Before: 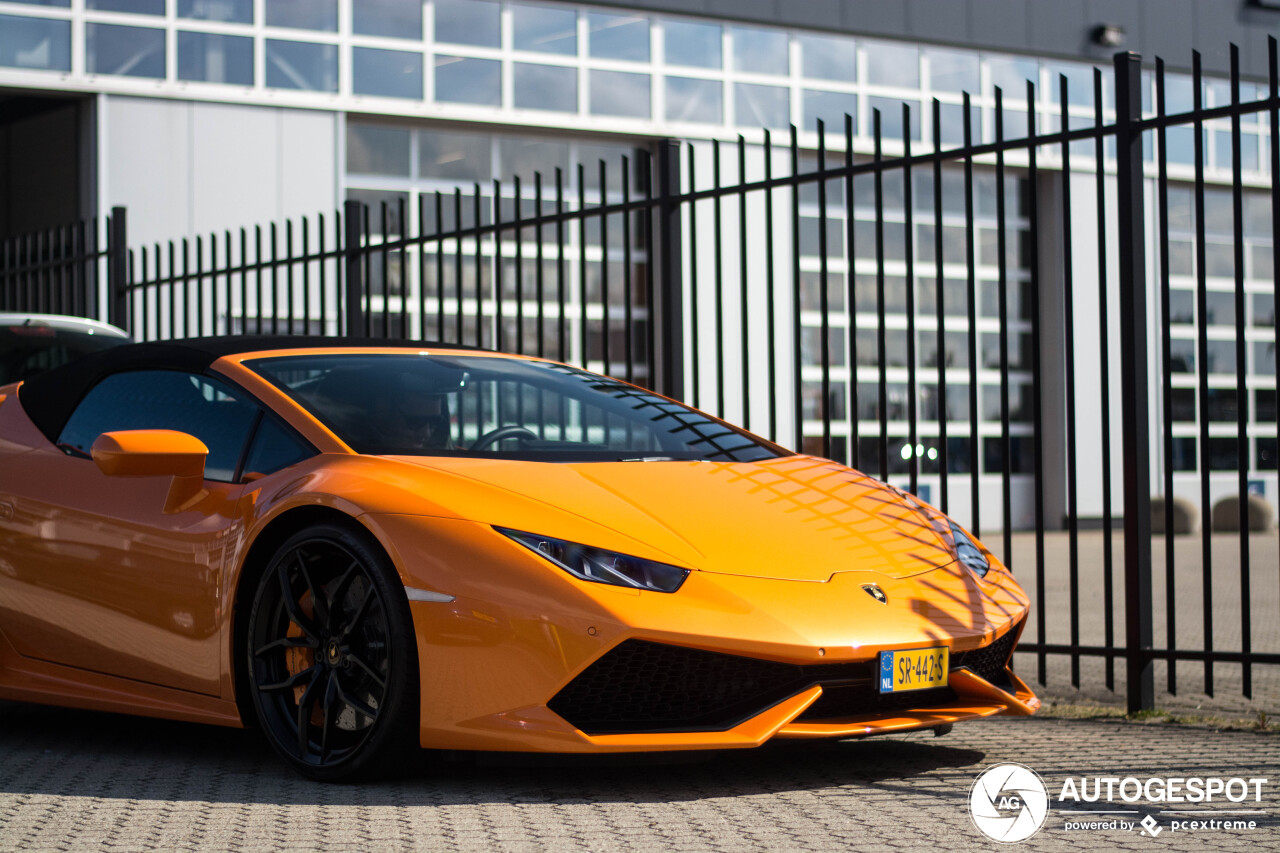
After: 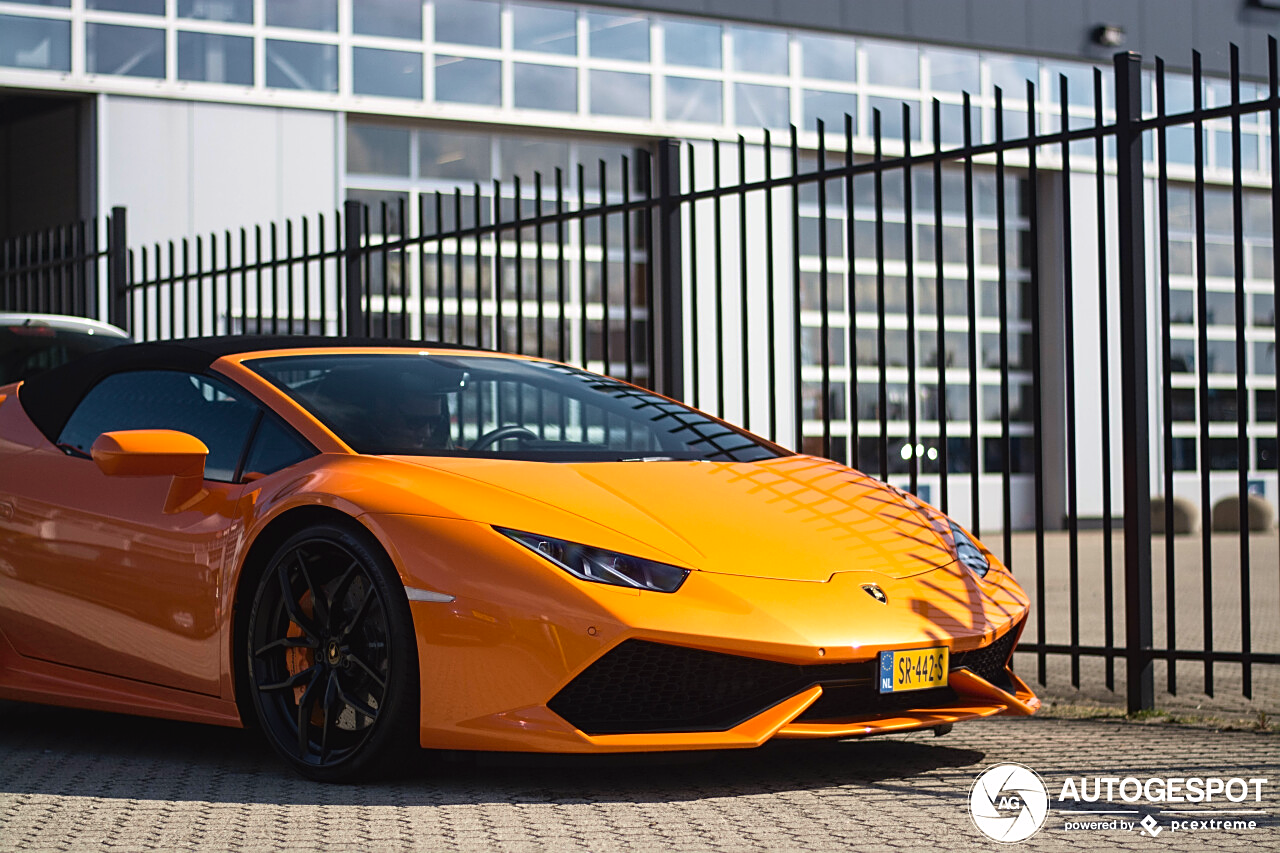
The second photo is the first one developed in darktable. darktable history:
tone curve: curves: ch0 [(0, 0.024) (0.119, 0.146) (0.474, 0.485) (0.718, 0.739) (0.817, 0.839) (1, 0.998)]; ch1 [(0, 0) (0.377, 0.416) (0.439, 0.451) (0.477, 0.477) (0.501, 0.503) (0.538, 0.544) (0.58, 0.602) (0.664, 0.676) (0.783, 0.804) (1, 1)]; ch2 [(0, 0) (0.38, 0.405) (0.463, 0.456) (0.498, 0.497) (0.524, 0.535) (0.578, 0.576) (0.648, 0.665) (1, 1)], color space Lab, independent channels, preserve colors none
sharpen: on, module defaults
